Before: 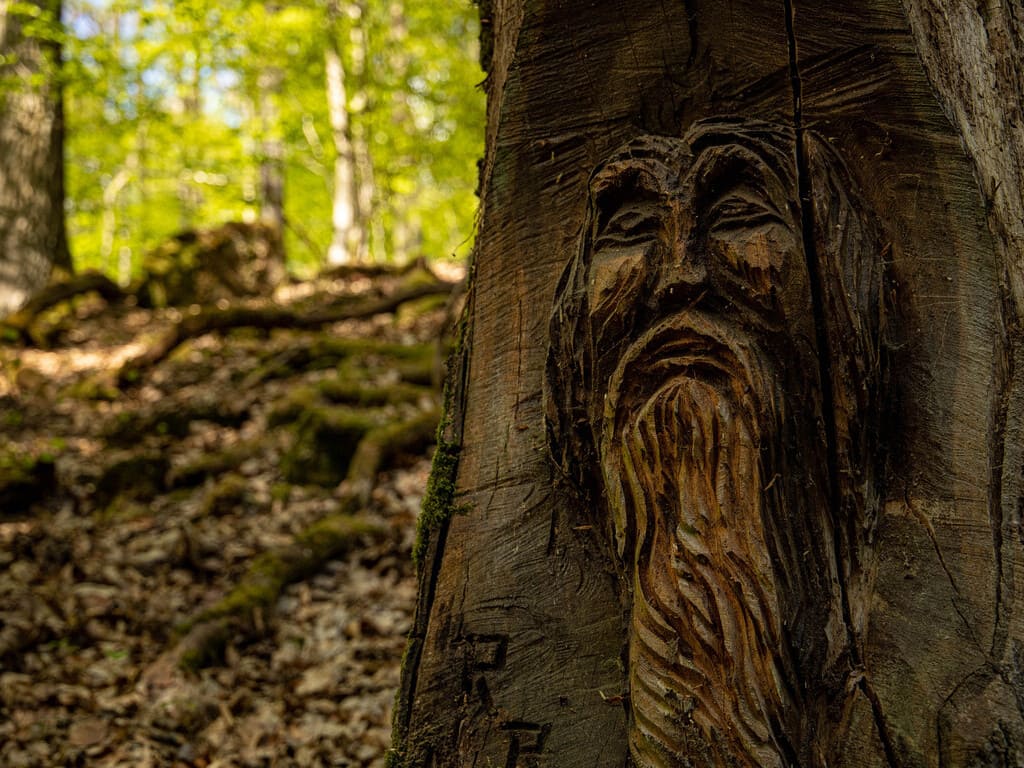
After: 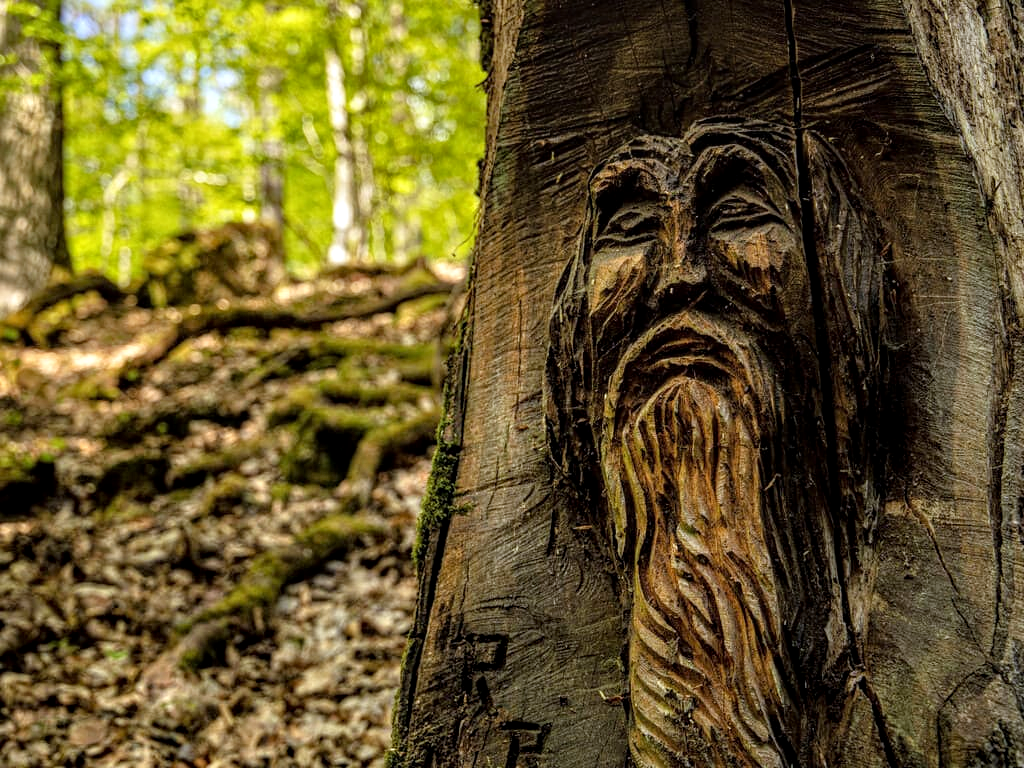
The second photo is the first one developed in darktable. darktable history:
white balance: red 0.954, blue 1.079
local contrast: on, module defaults
tone equalizer: -7 EV 0.15 EV, -6 EV 0.6 EV, -5 EV 1.15 EV, -4 EV 1.33 EV, -3 EV 1.15 EV, -2 EV 0.6 EV, -1 EV 0.15 EV, mask exposure compensation -0.5 EV
